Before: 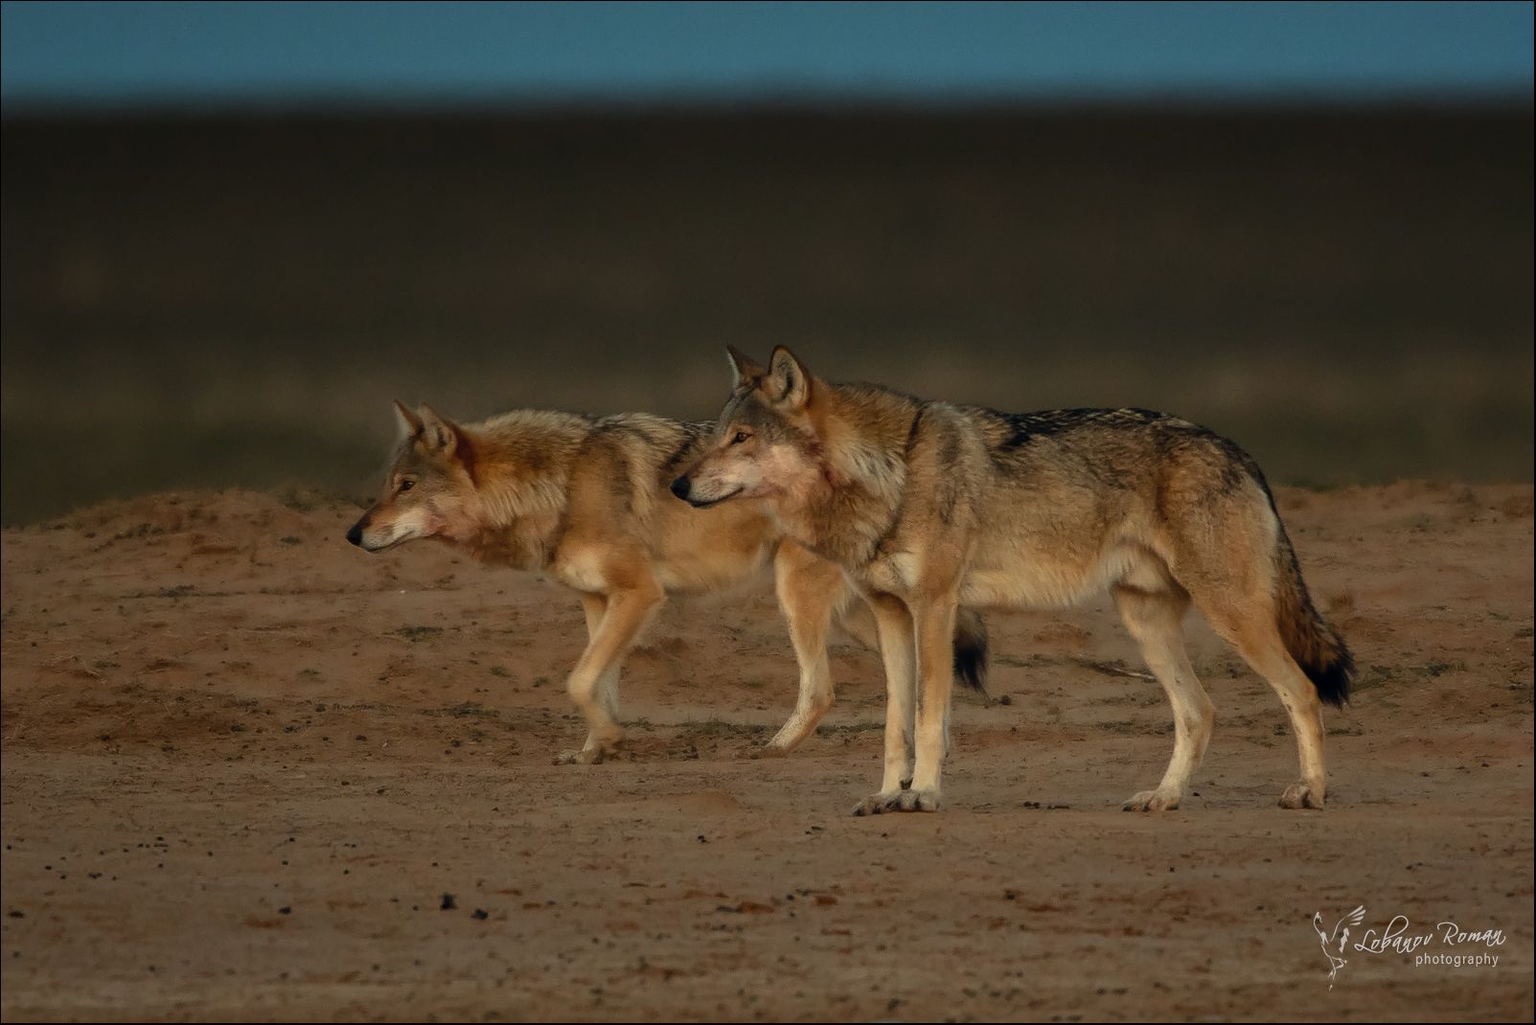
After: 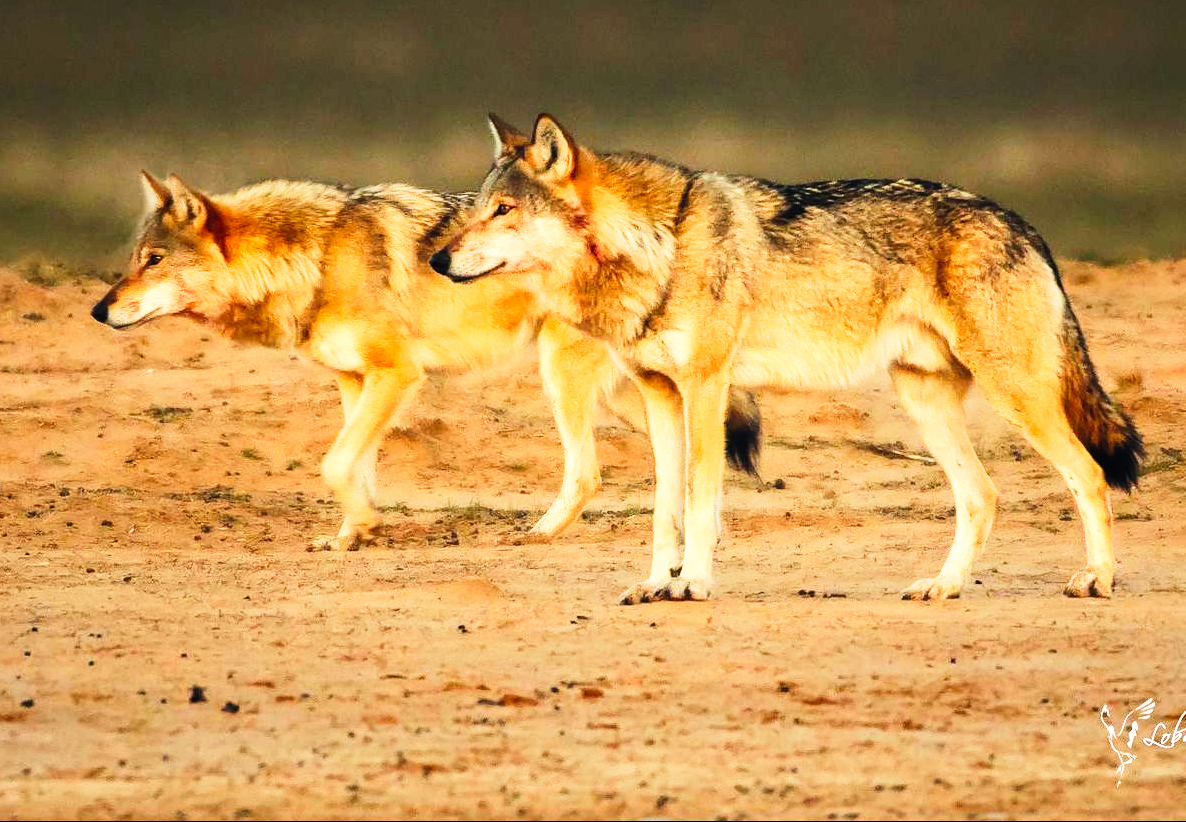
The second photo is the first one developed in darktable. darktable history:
contrast brightness saturation: contrast 0.202, brightness 0.17, saturation 0.217
crop: left 16.862%, top 23.158%, right 9.091%
exposure: black level correction 0, exposure 0.703 EV, compensate highlight preservation false
base curve: curves: ch0 [(0, 0) (0.007, 0.004) (0.027, 0.03) (0.046, 0.07) (0.207, 0.54) (0.442, 0.872) (0.673, 0.972) (1, 1)], preserve colors none
